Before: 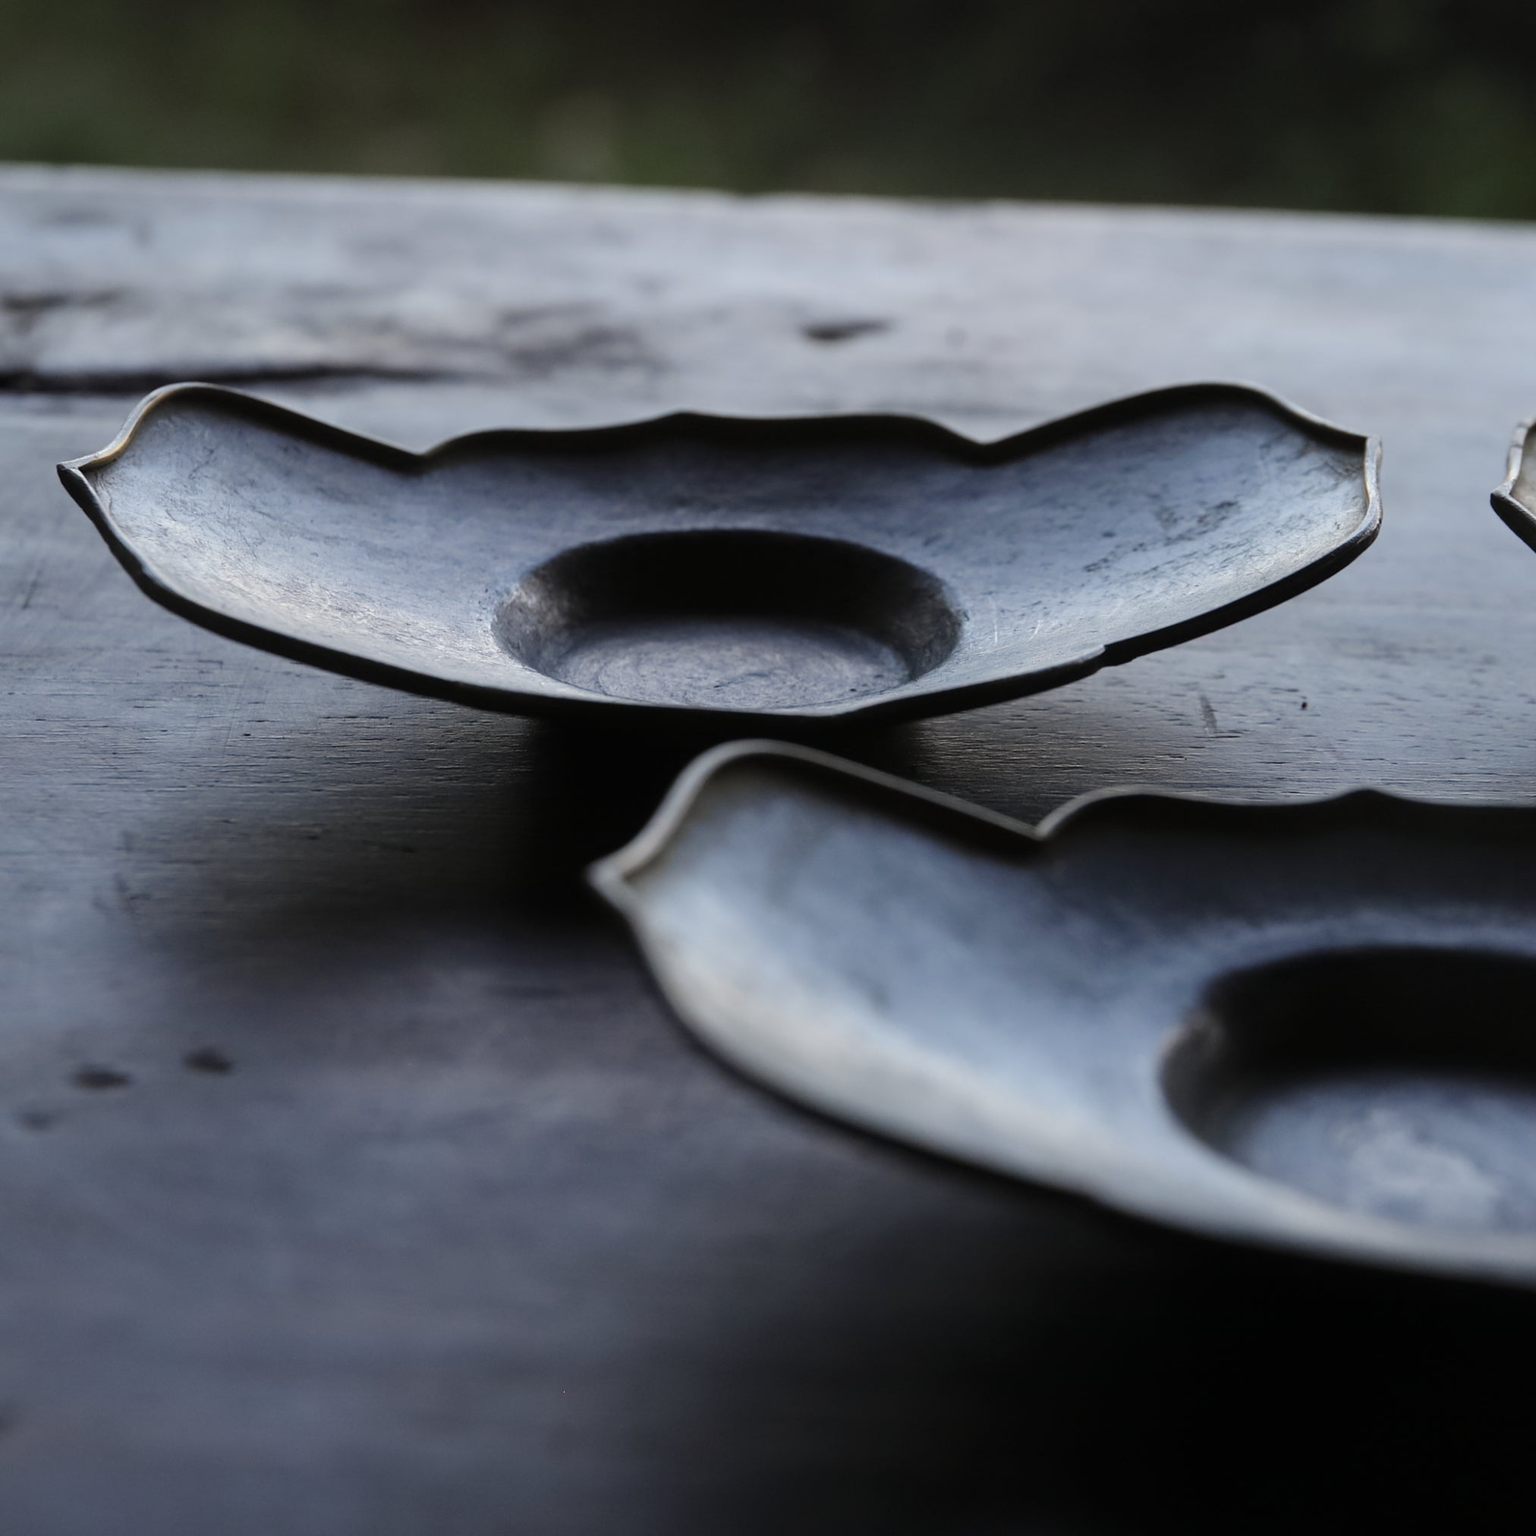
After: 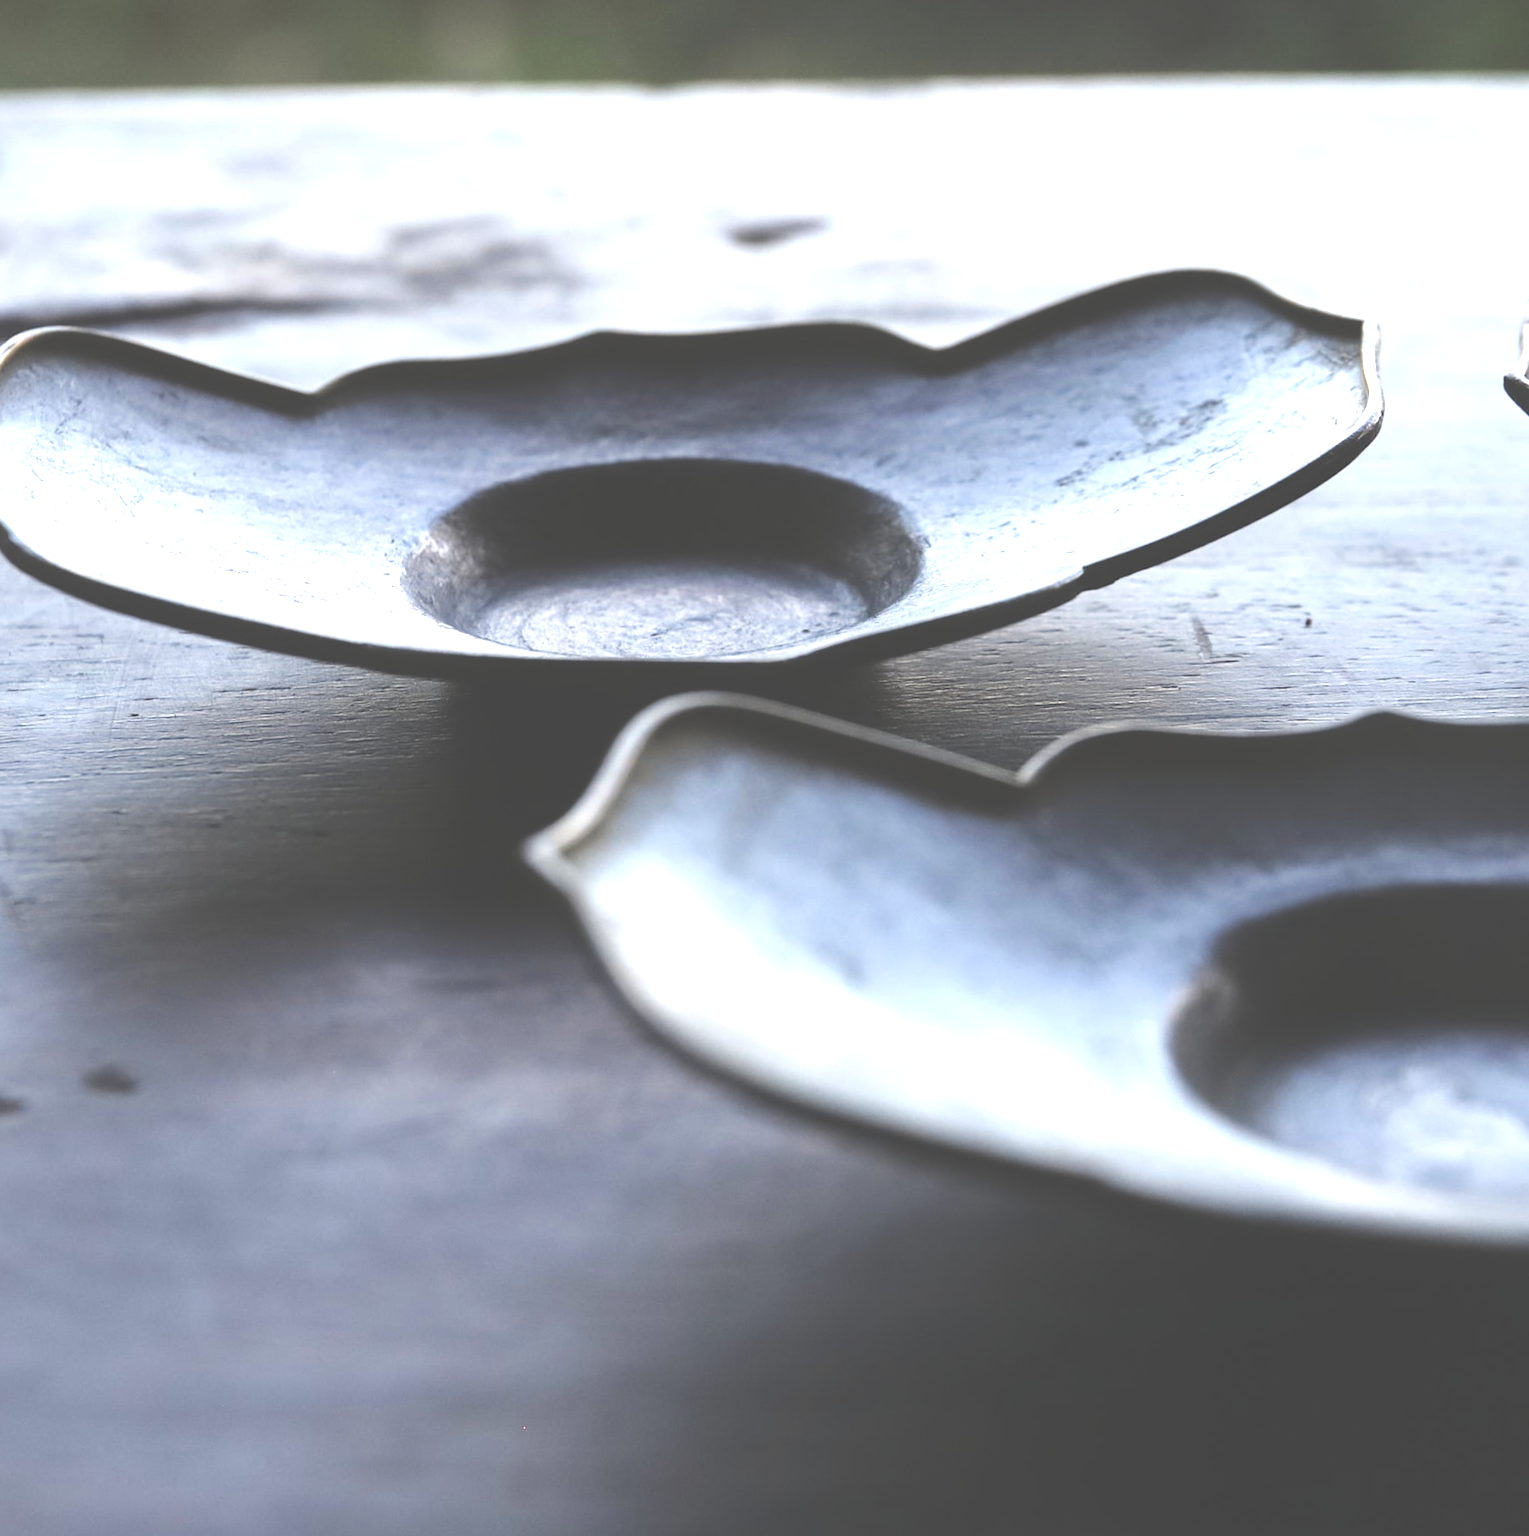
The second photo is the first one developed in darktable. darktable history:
exposure: black level correction -0.023, exposure 1.395 EV, compensate highlight preservation false
levels: black 3.9%
tone equalizer: edges refinement/feathering 500, mask exposure compensation -1.57 EV, preserve details no
crop and rotate: angle 2.92°, left 6.127%, top 5.675%
